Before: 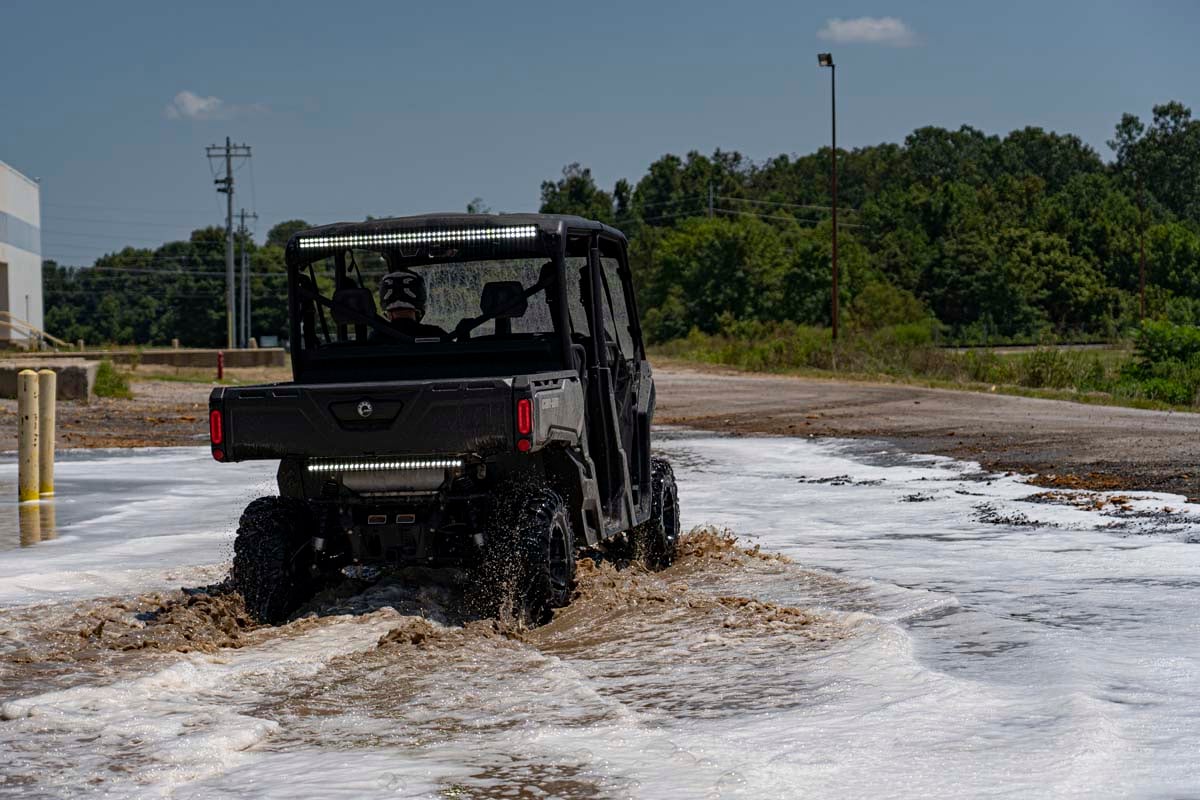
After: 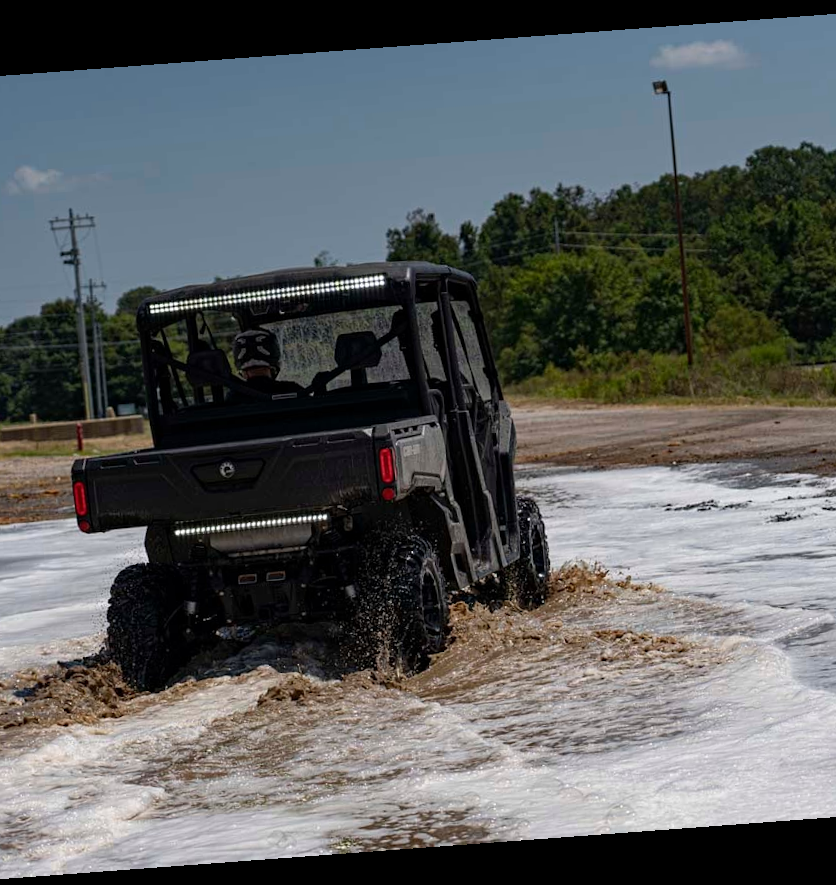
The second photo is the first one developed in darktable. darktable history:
rotate and perspective: rotation -4.25°, automatic cropping off
crop and rotate: left 13.342%, right 19.991%
